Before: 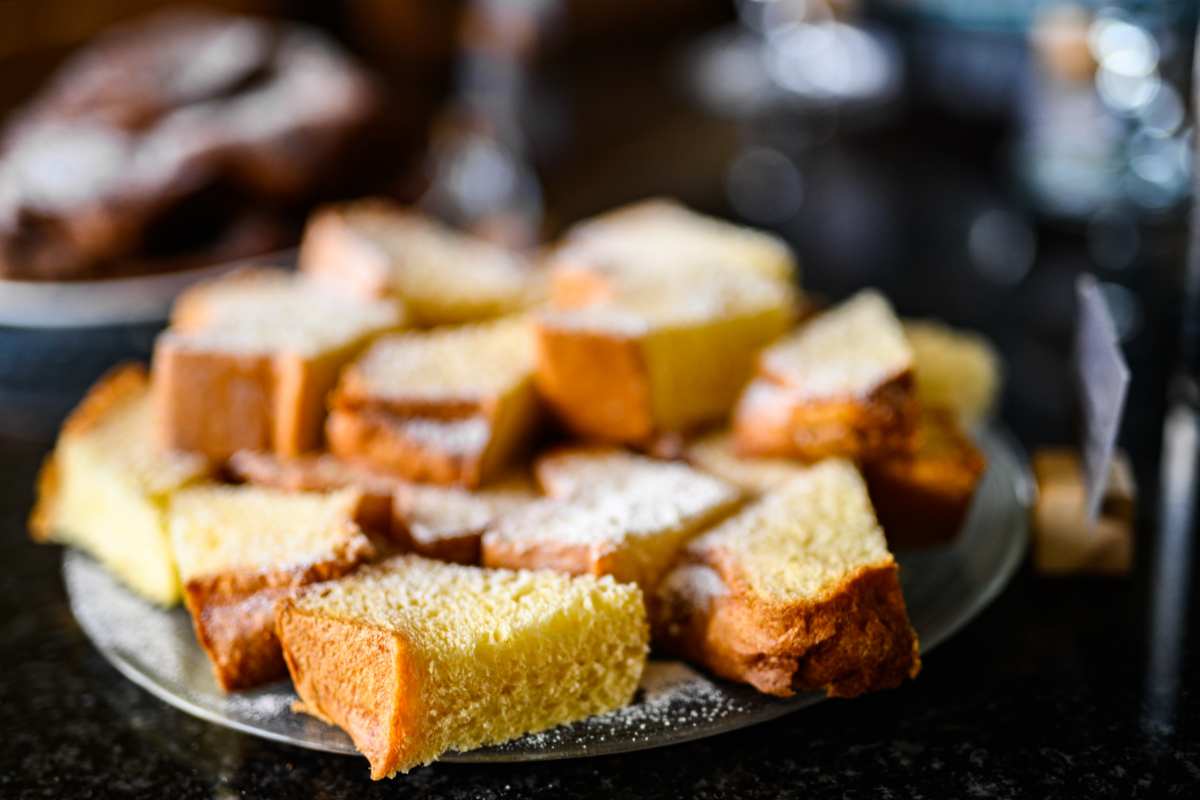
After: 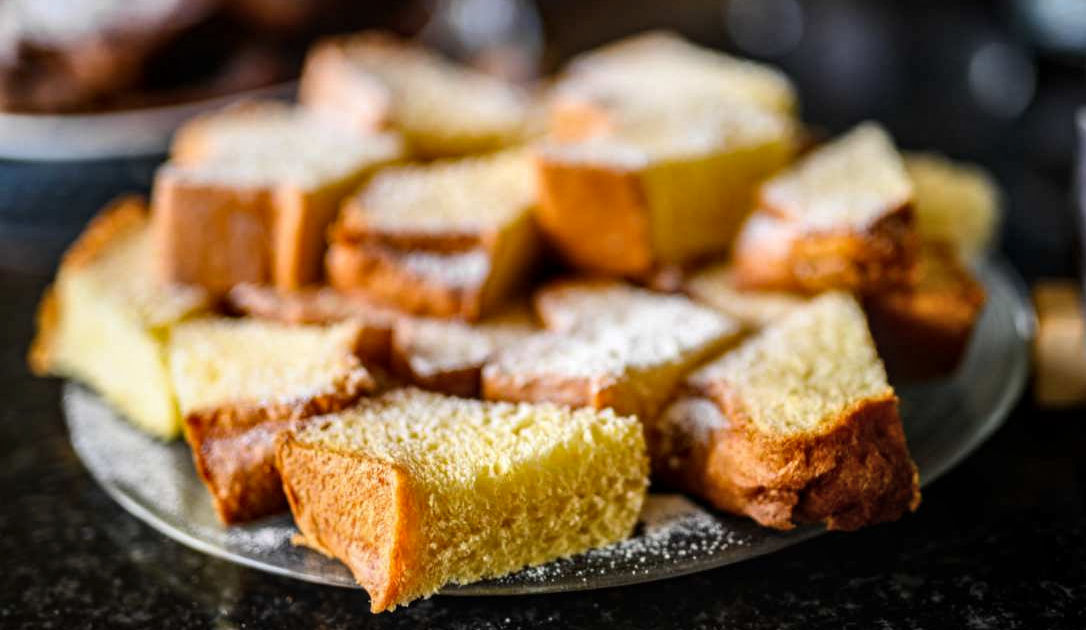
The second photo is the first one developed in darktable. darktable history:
crop: top 20.916%, right 9.437%, bottom 0.316%
local contrast: on, module defaults
